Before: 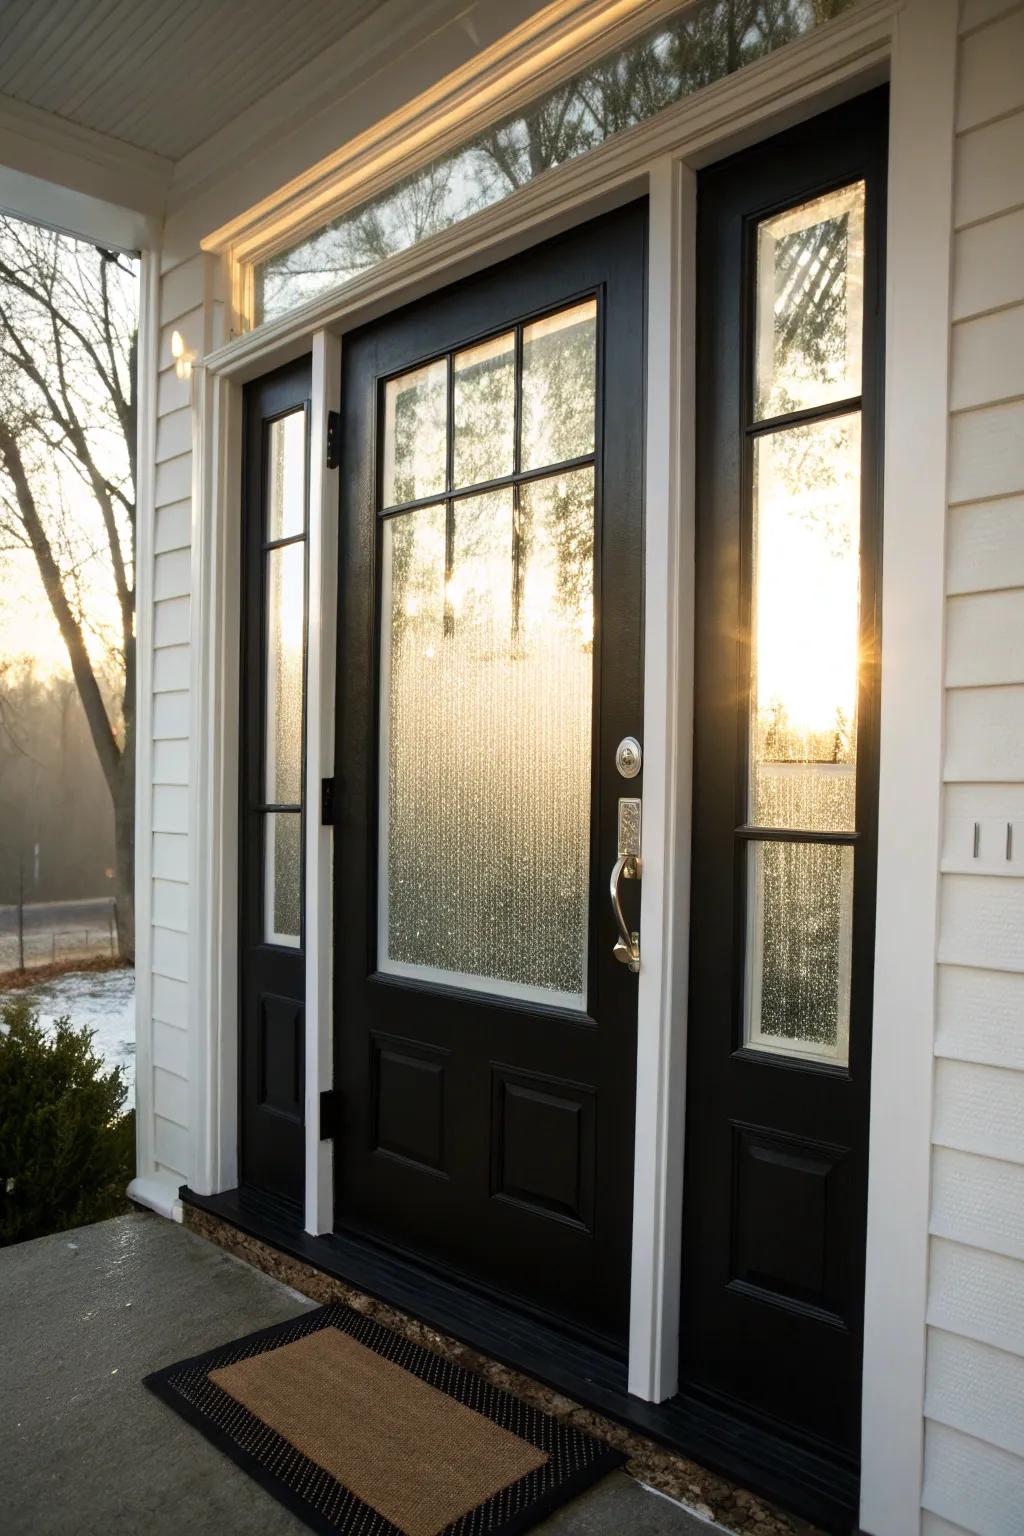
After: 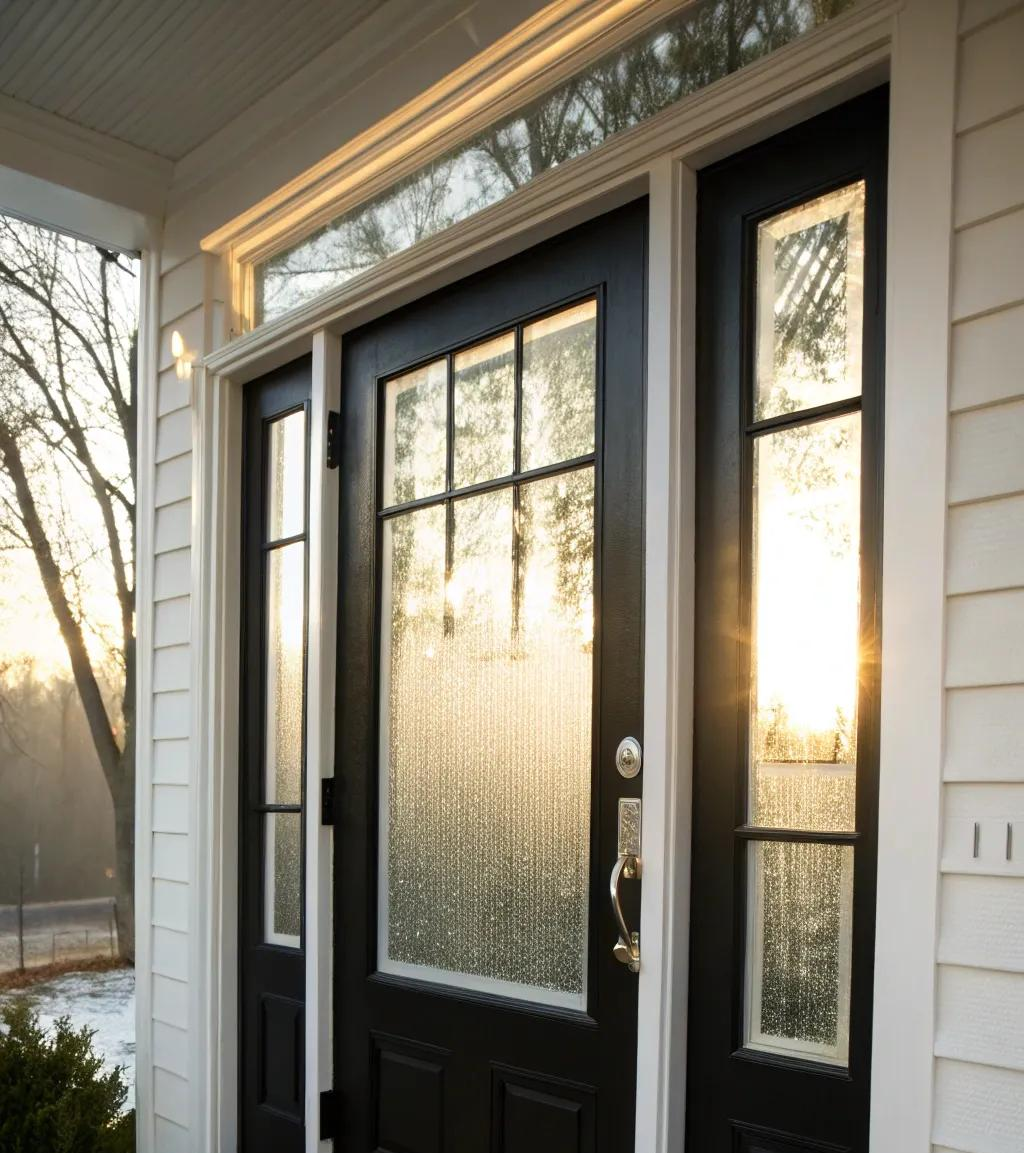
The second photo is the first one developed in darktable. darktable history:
crop: bottom 24.927%
